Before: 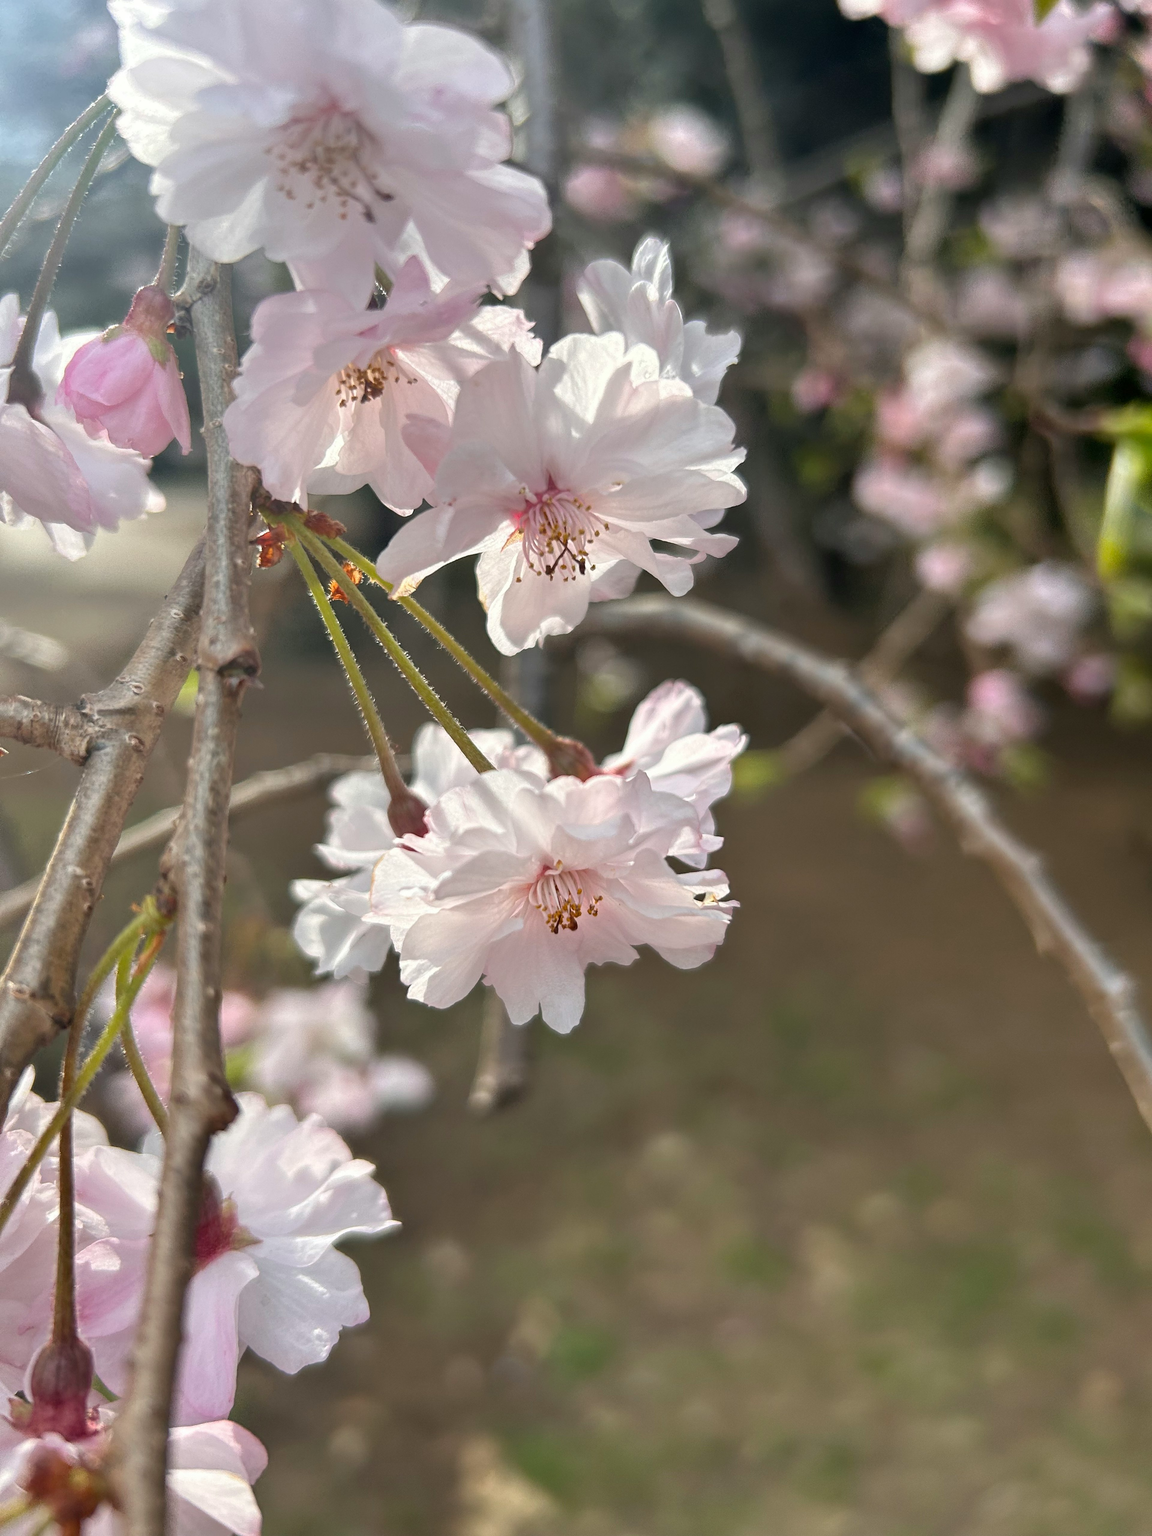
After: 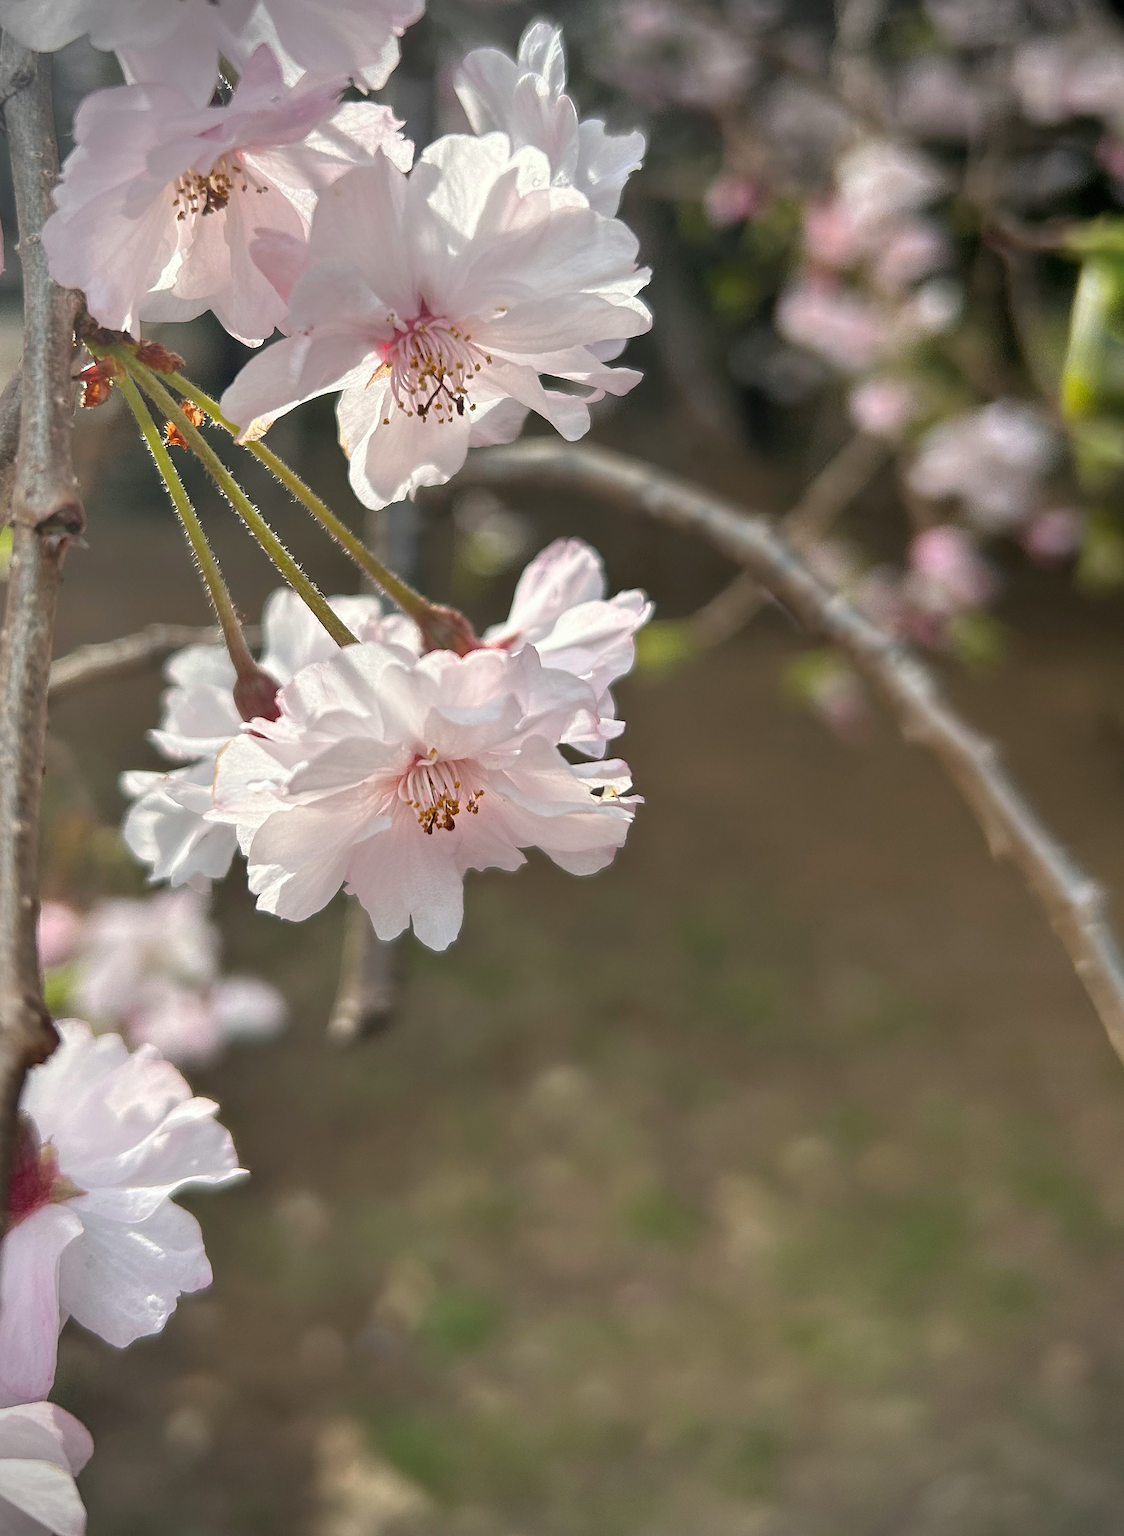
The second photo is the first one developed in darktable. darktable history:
vignetting: dithering 8-bit output, unbound false
sharpen: on, module defaults
crop: left 16.315%, top 14.246%
